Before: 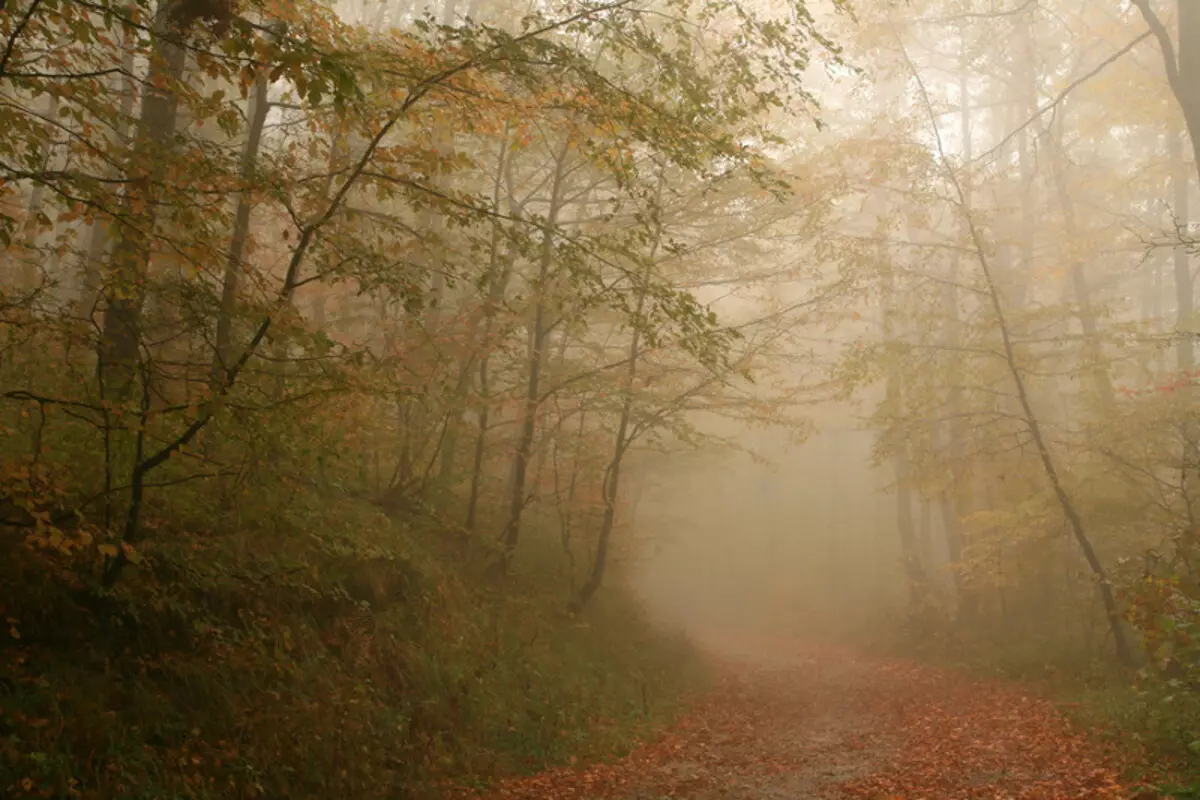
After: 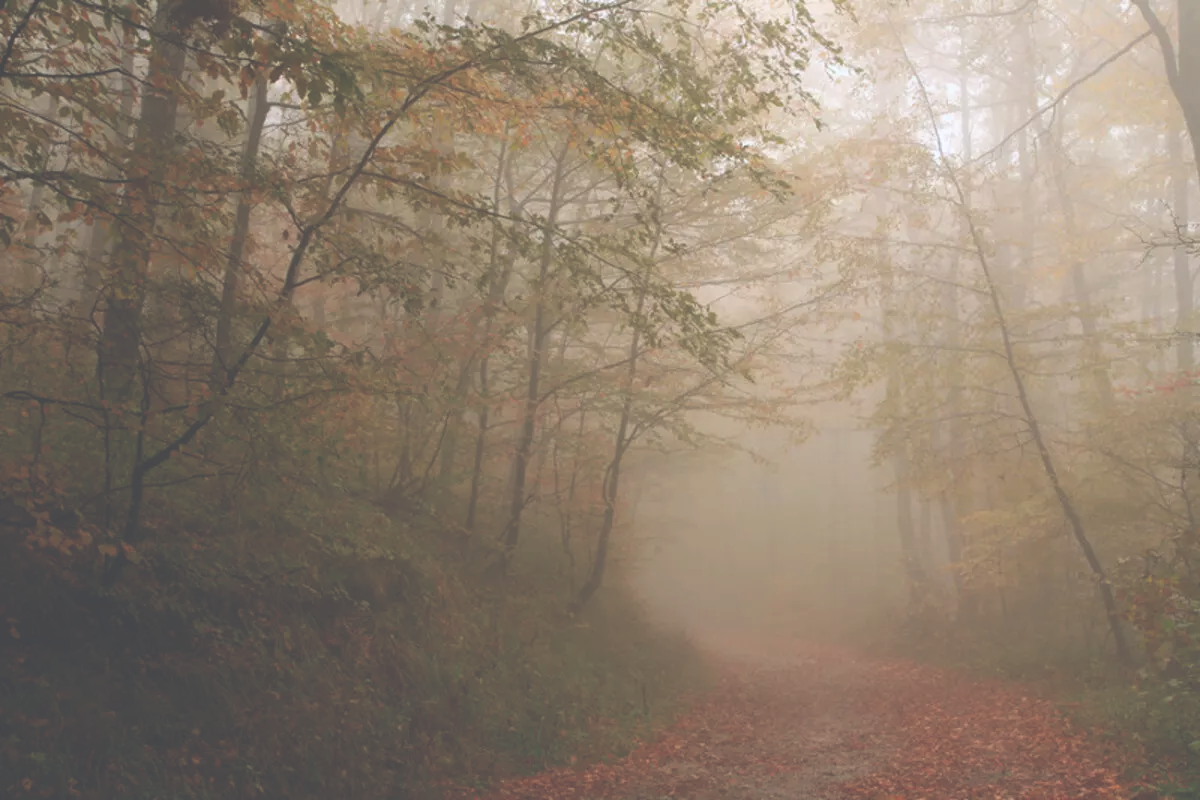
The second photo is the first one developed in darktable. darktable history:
color calibration: illuminant as shot in camera, x 0.358, y 0.373, temperature 4628.91 K
exposure: black level correction -0.062, exposure -0.05 EV, compensate highlight preservation false
